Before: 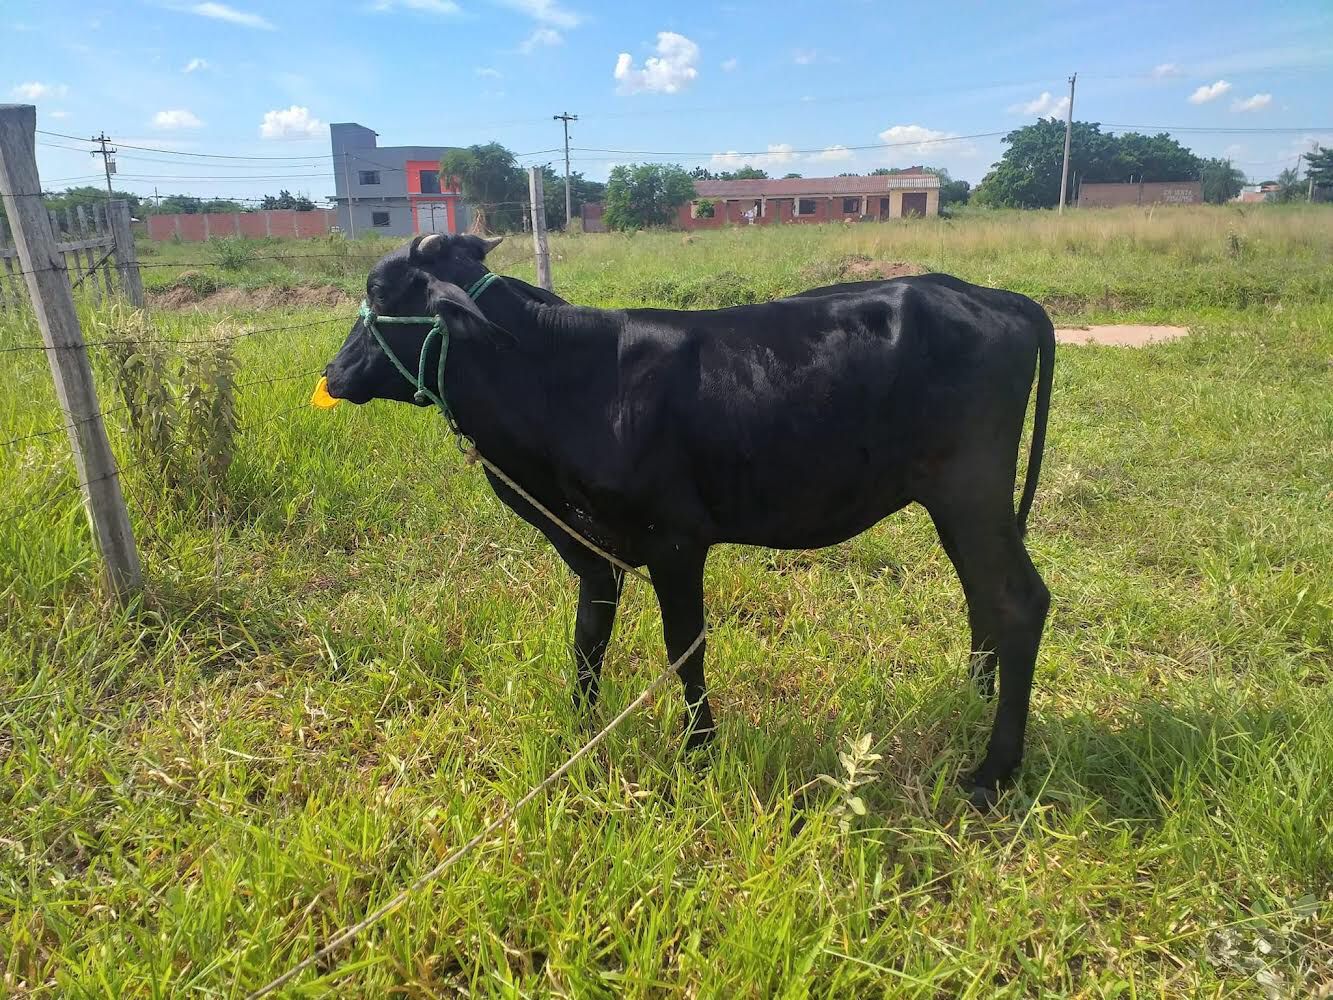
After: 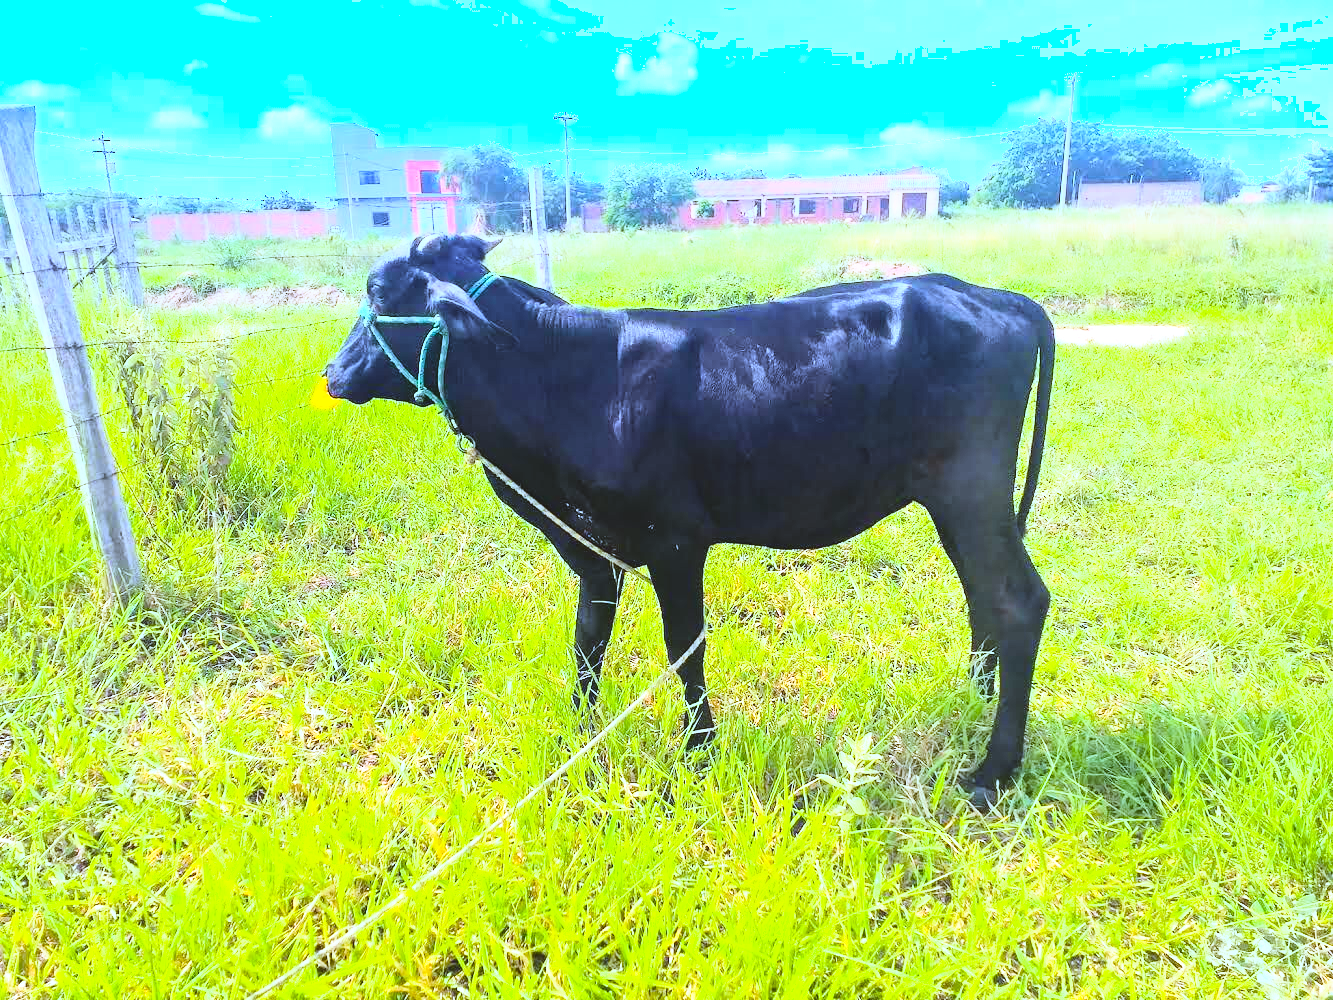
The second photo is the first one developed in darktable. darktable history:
shadows and highlights: shadows 0, highlights 40
exposure: black level correction -0.005, exposure 1 EV, compensate highlight preservation false
white balance: red 0.871, blue 1.249
color balance rgb: linear chroma grading › global chroma 15%, perceptual saturation grading › global saturation 30%
base curve: curves: ch0 [(0, 0) (0.028, 0.03) (0.121, 0.232) (0.46, 0.748) (0.859, 0.968) (1, 1)]
